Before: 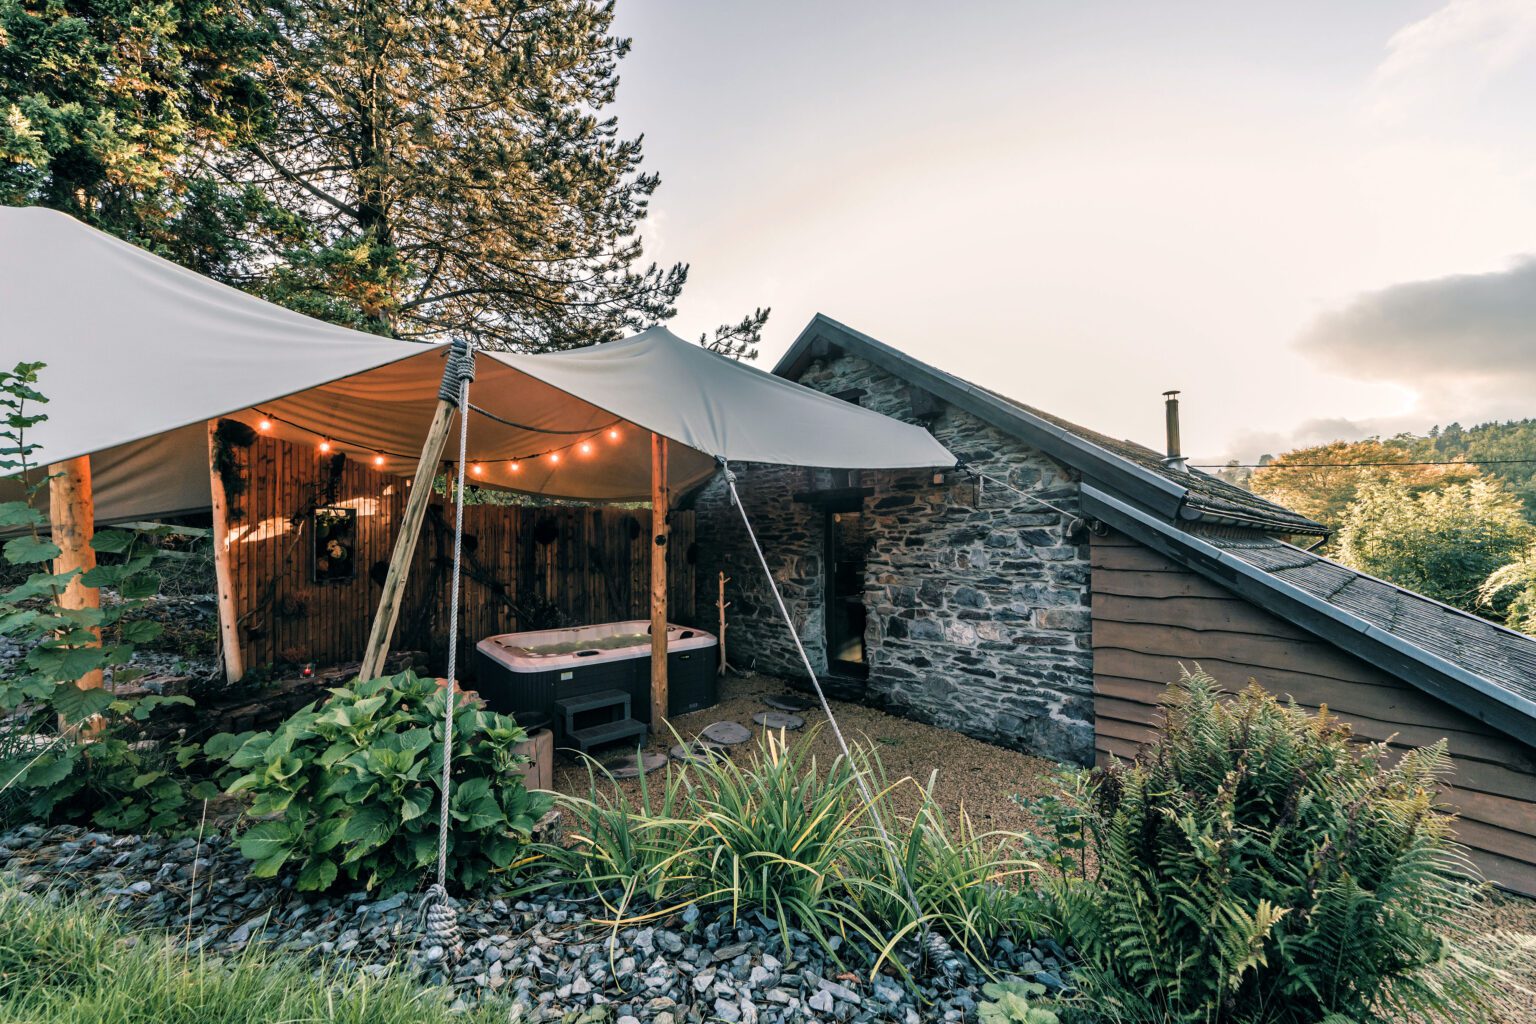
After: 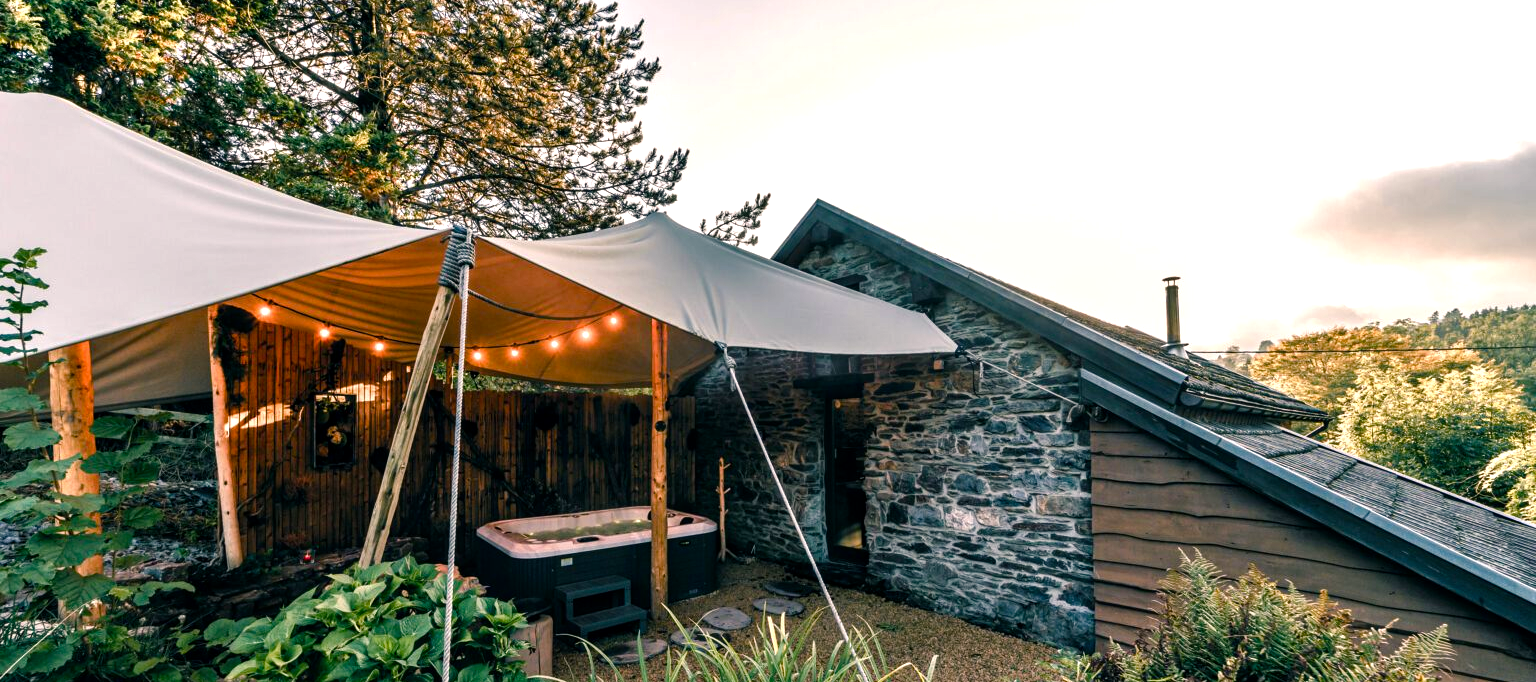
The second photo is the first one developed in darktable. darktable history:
crop: top 11.166%, bottom 22.168%
color balance rgb: shadows lift › chroma 1%, shadows lift › hue 217.2°, power › hue 310.8°, highlights gain › chroma 2%, highlights gain › hue 44.4°, global offset › luminance 0.25%, global offset › hue 171.6°, perceptual saturation grading › global saturation 14.09%, perceptual saturation grading › highlights -30%, perceptual saturation grading › shadows 50.67%, global vibrance 25%, contrast 20%
local contrast: highlights 100%, shadows 100%, detail 120%, midtone range 0.2
